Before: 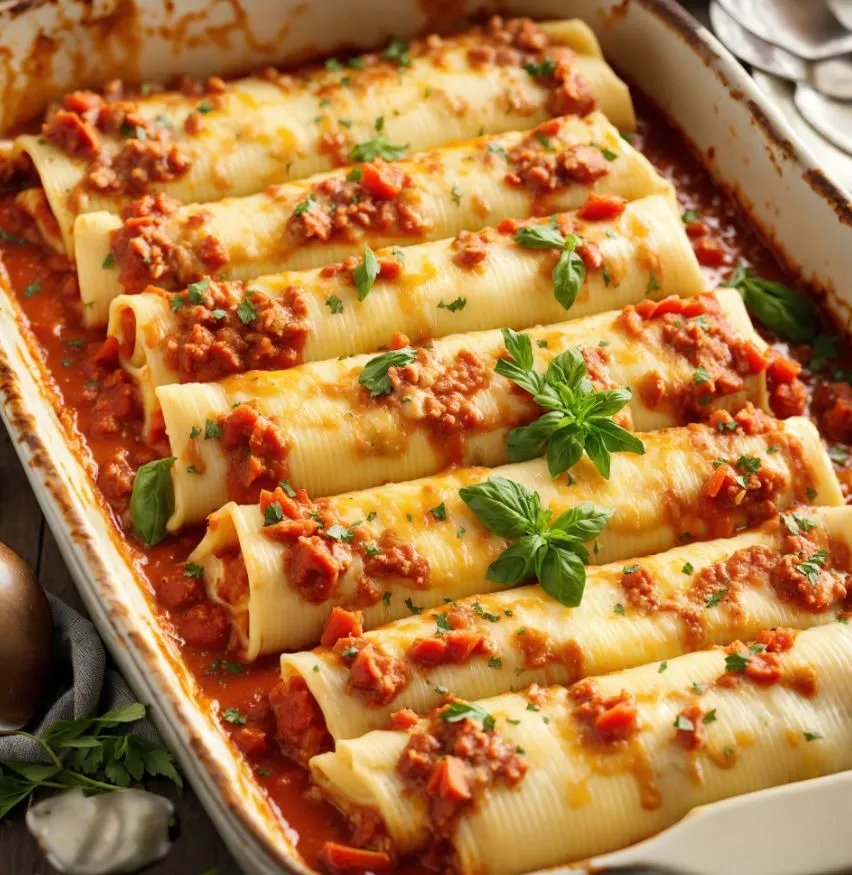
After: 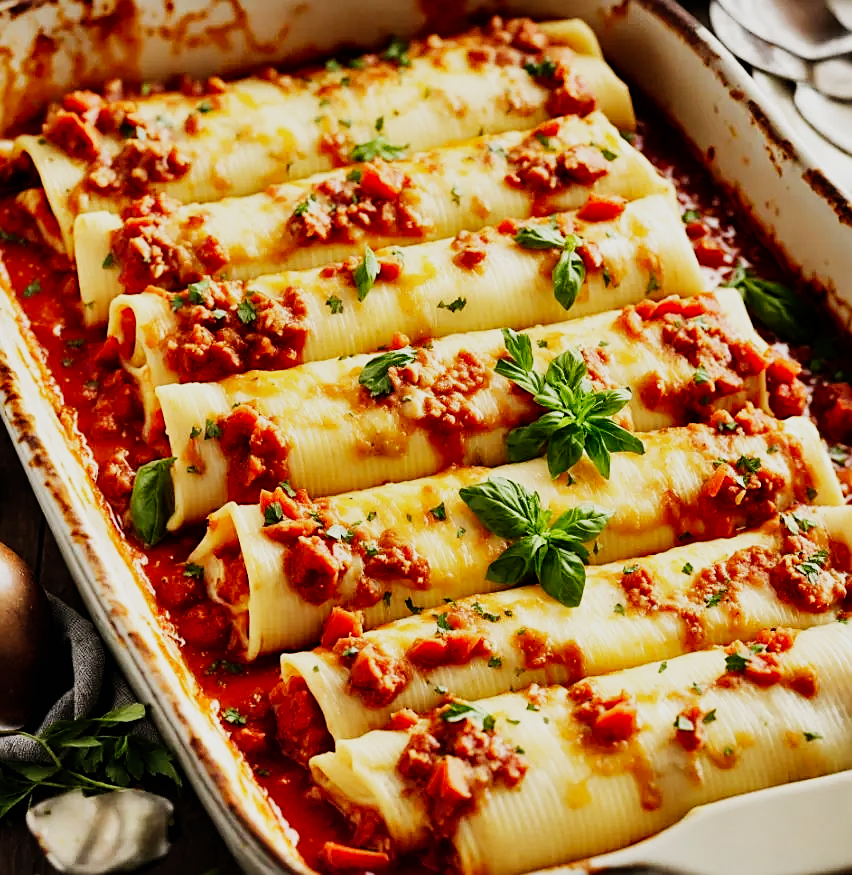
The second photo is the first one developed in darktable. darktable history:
sigmoid: contrast 1.8, skew -0.2, preserve hue 0%, red attenuation 0.1, red rotation 0.035, green attenuation 0.1, green rotation -0.017, blue attenuation 0.15, blue rotation -0.052, base primaries Rec2020
contrast equalizer: octaves 7, y [[0.6 ×6], [0.55 ×6], [0 ×6], [0 ×6], [0 ×6]], mix 0.2
sharpen: on, module defaults
shadows and highlights: radius 264.75, soften with gaussian
